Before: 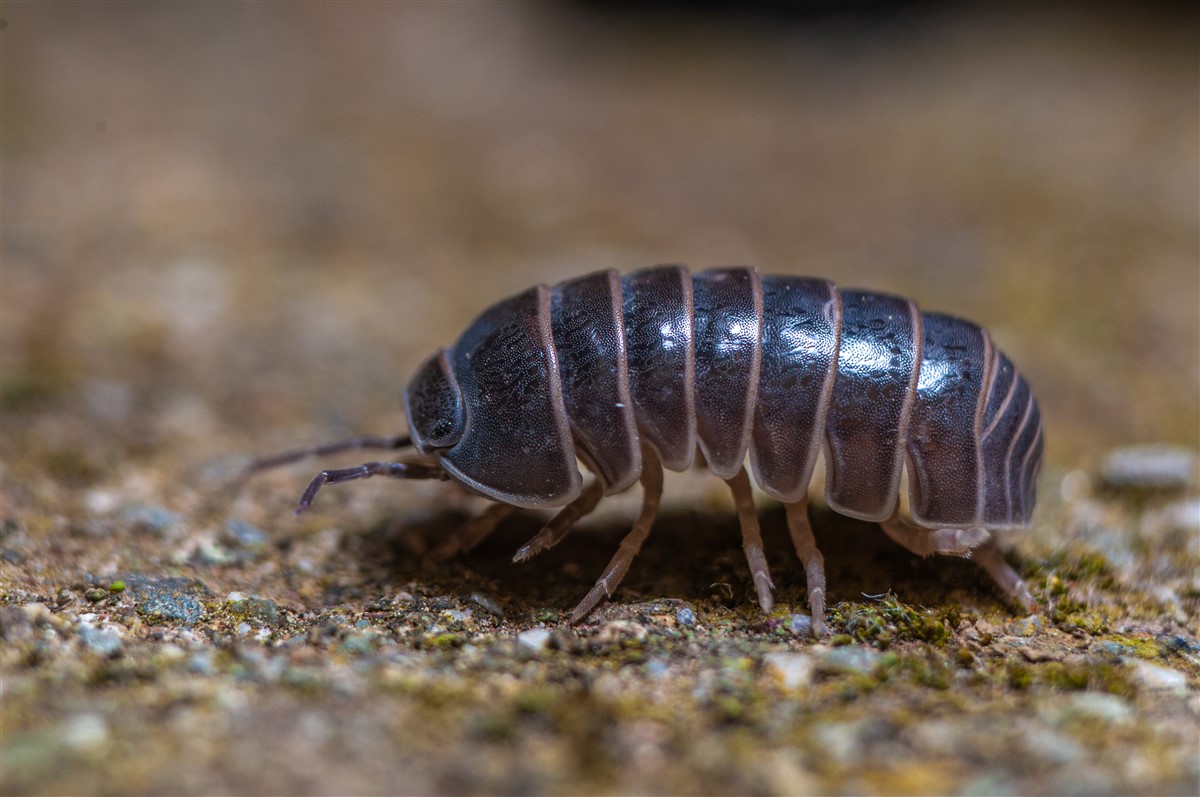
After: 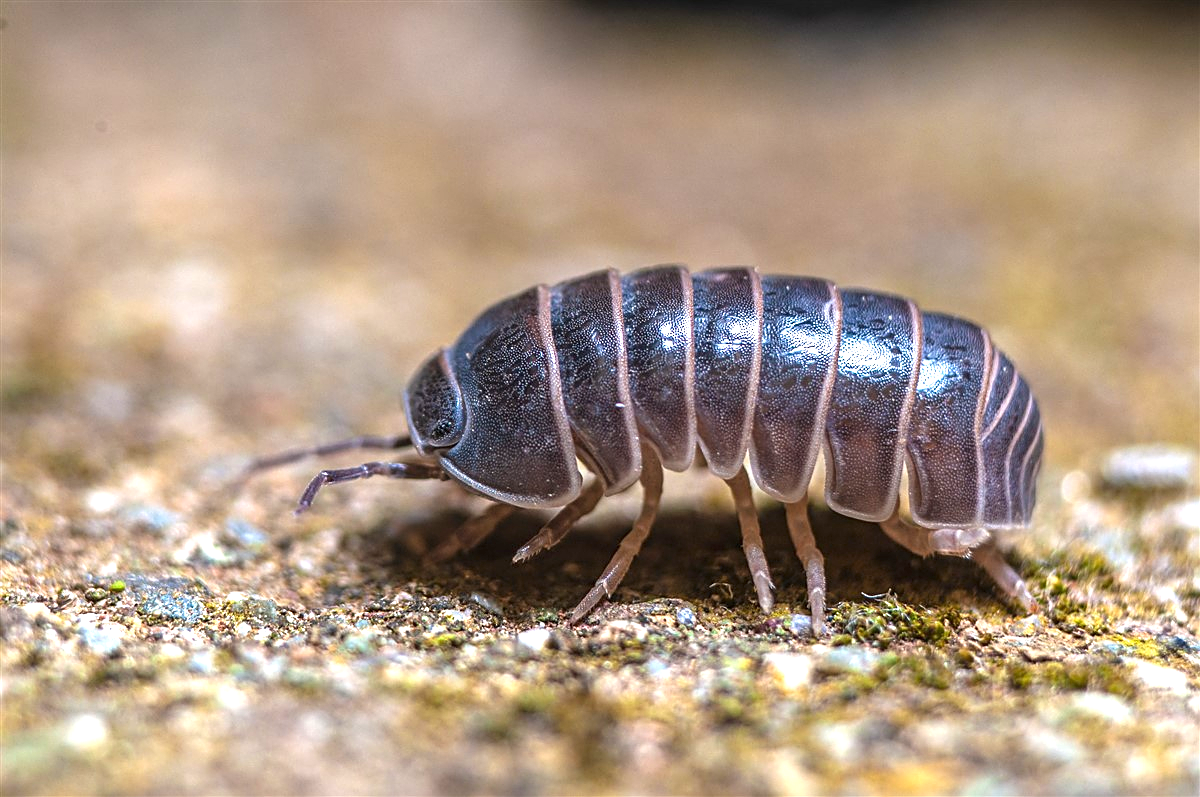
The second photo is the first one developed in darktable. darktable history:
exposure: black level correction 0, exposure 1.379 EV, compensate exposure bias true, compensate highlight preservation false
sharpen: on, module defaults
